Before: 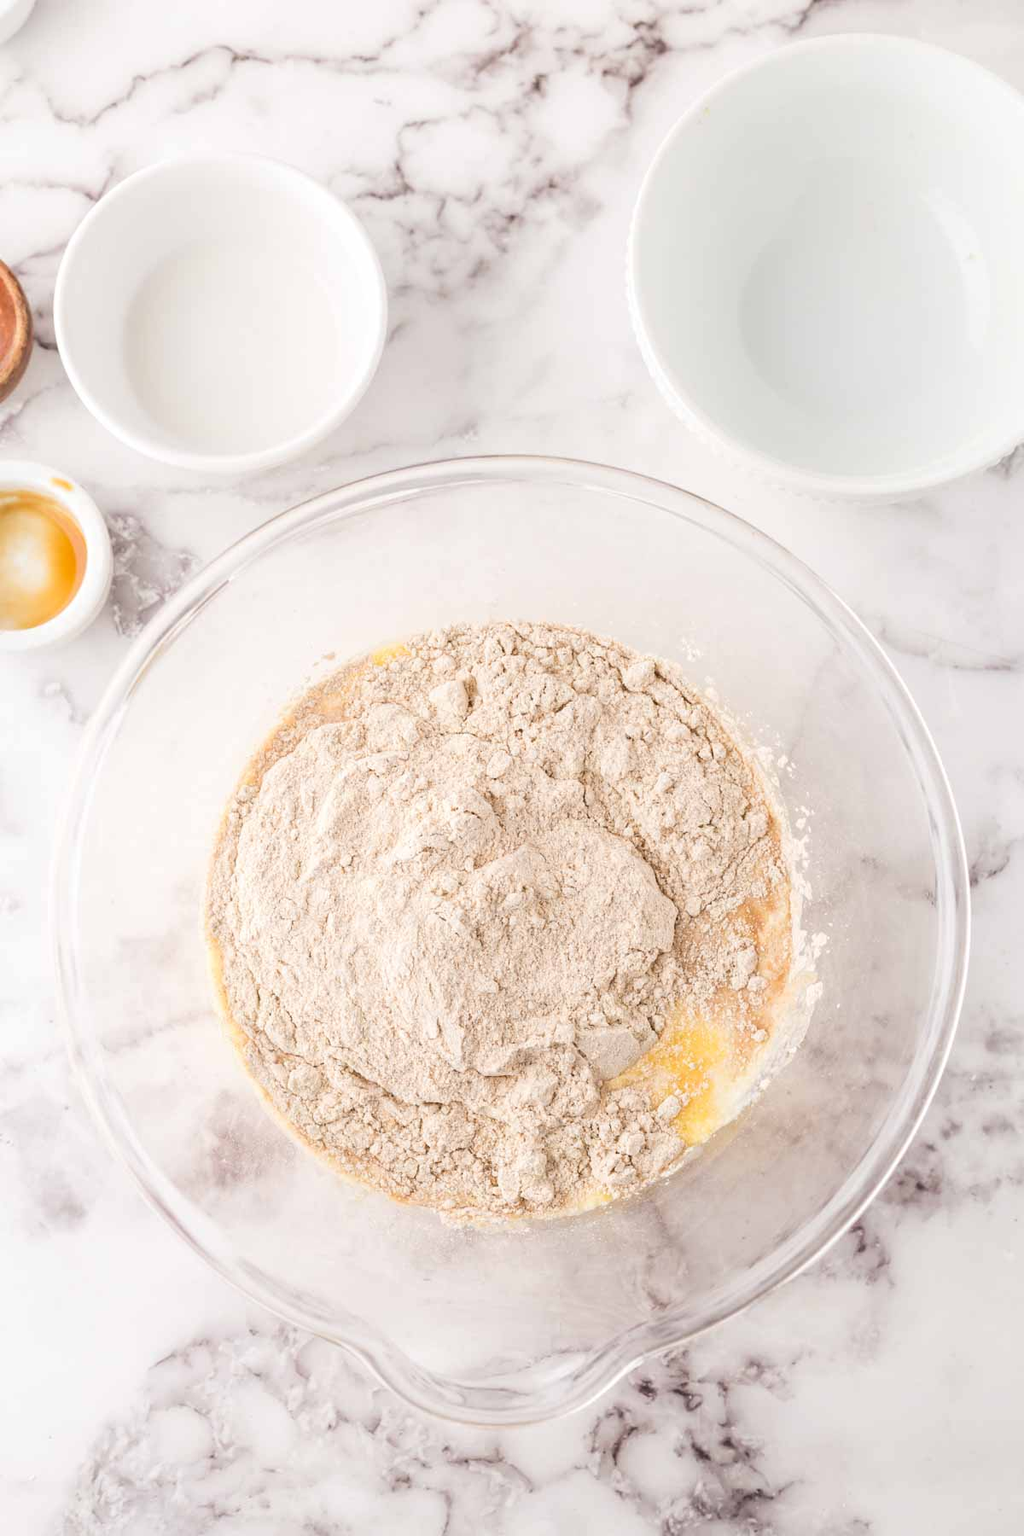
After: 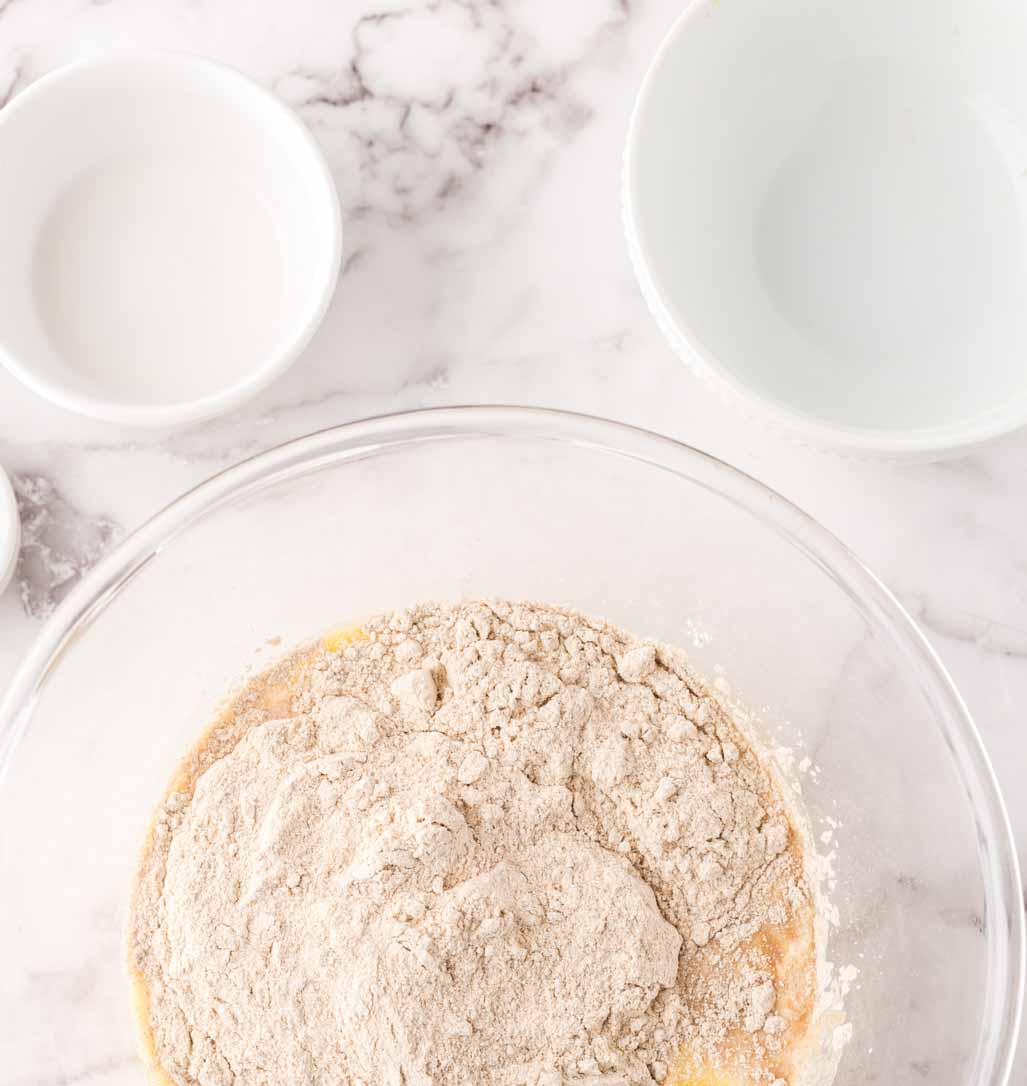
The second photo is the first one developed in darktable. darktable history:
crop and rotate: left 9.37%, top 7.152%, right 5.031%, bottom 32.463%
